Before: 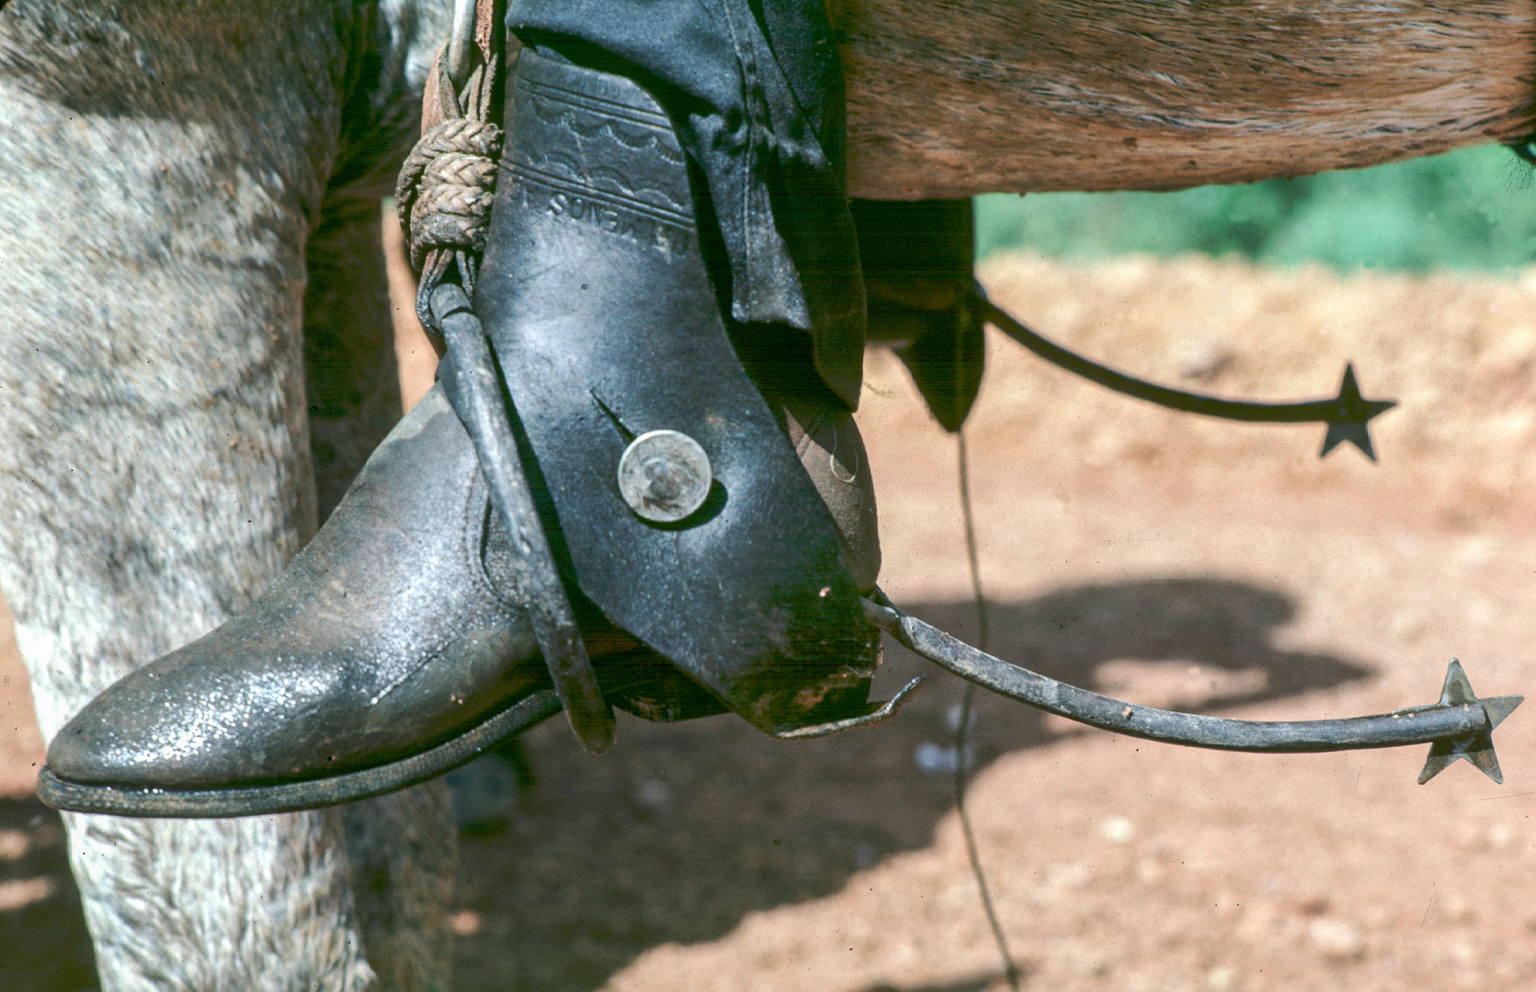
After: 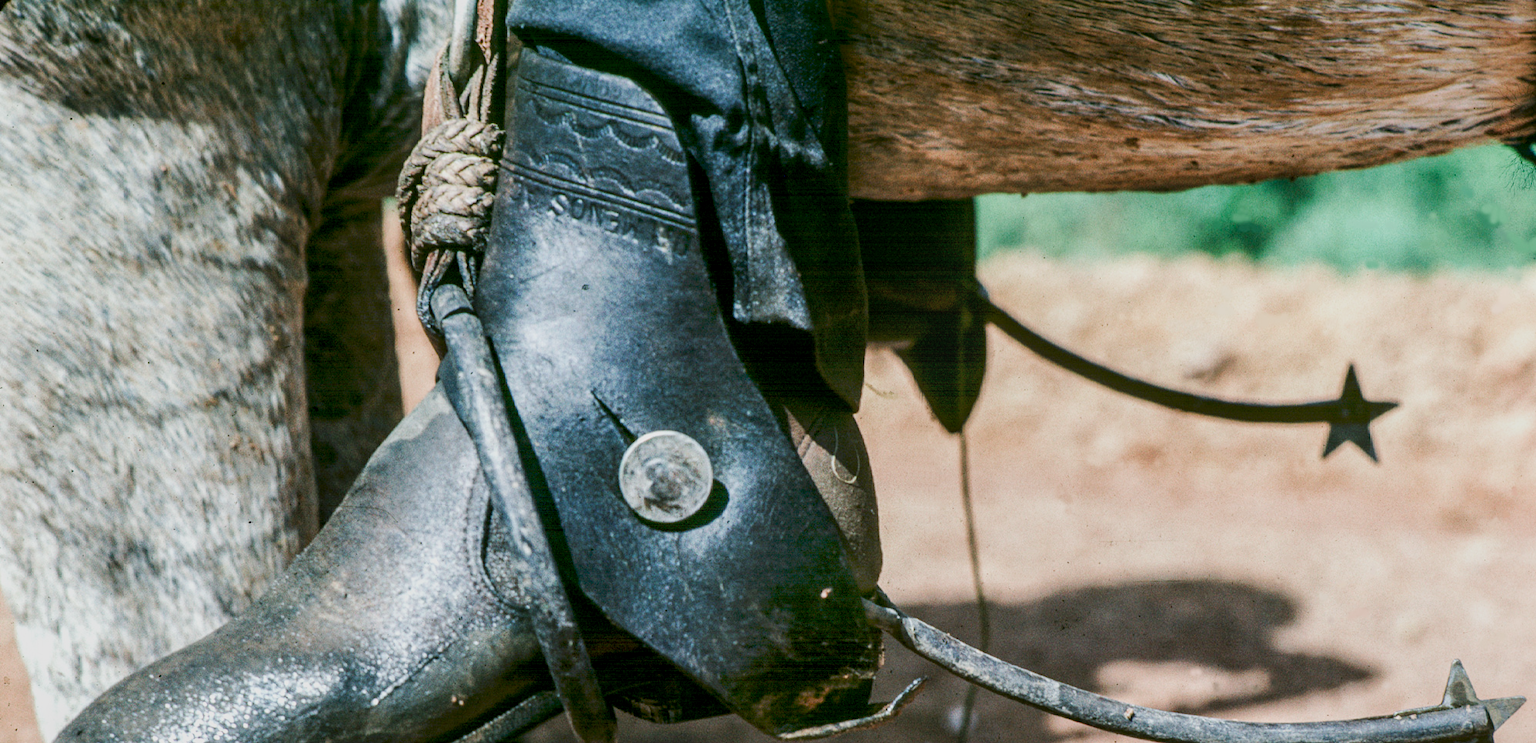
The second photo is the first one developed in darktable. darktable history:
sigmoid: on, module defaults
local contrast: on, module defaults
crop: bottom 24.967%
